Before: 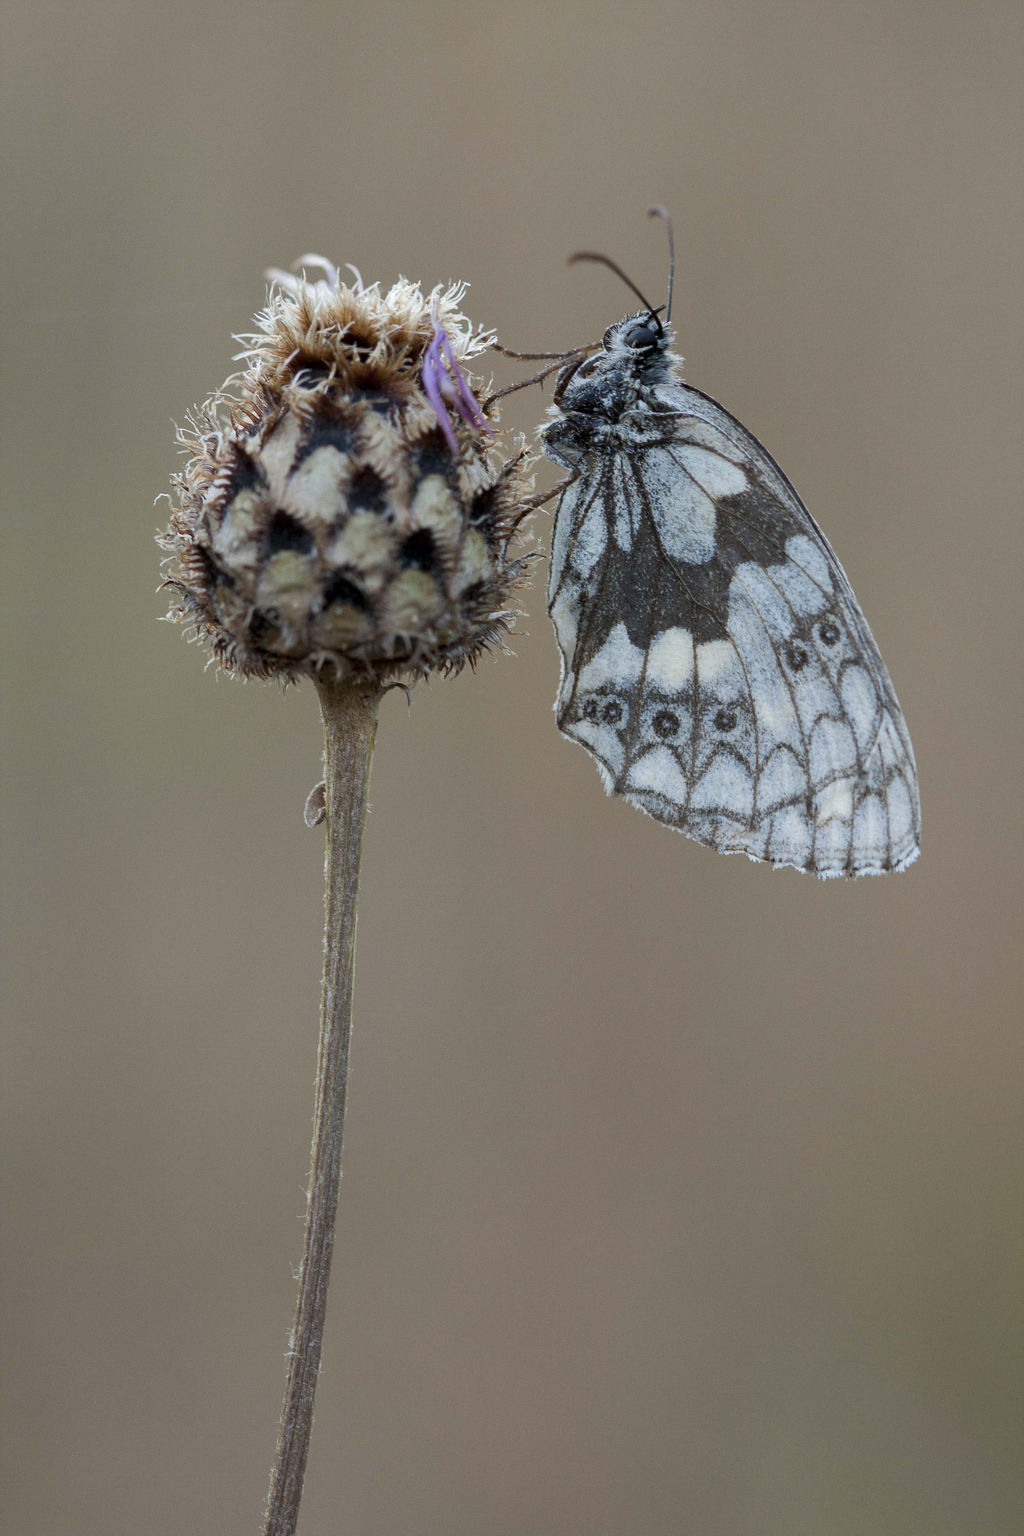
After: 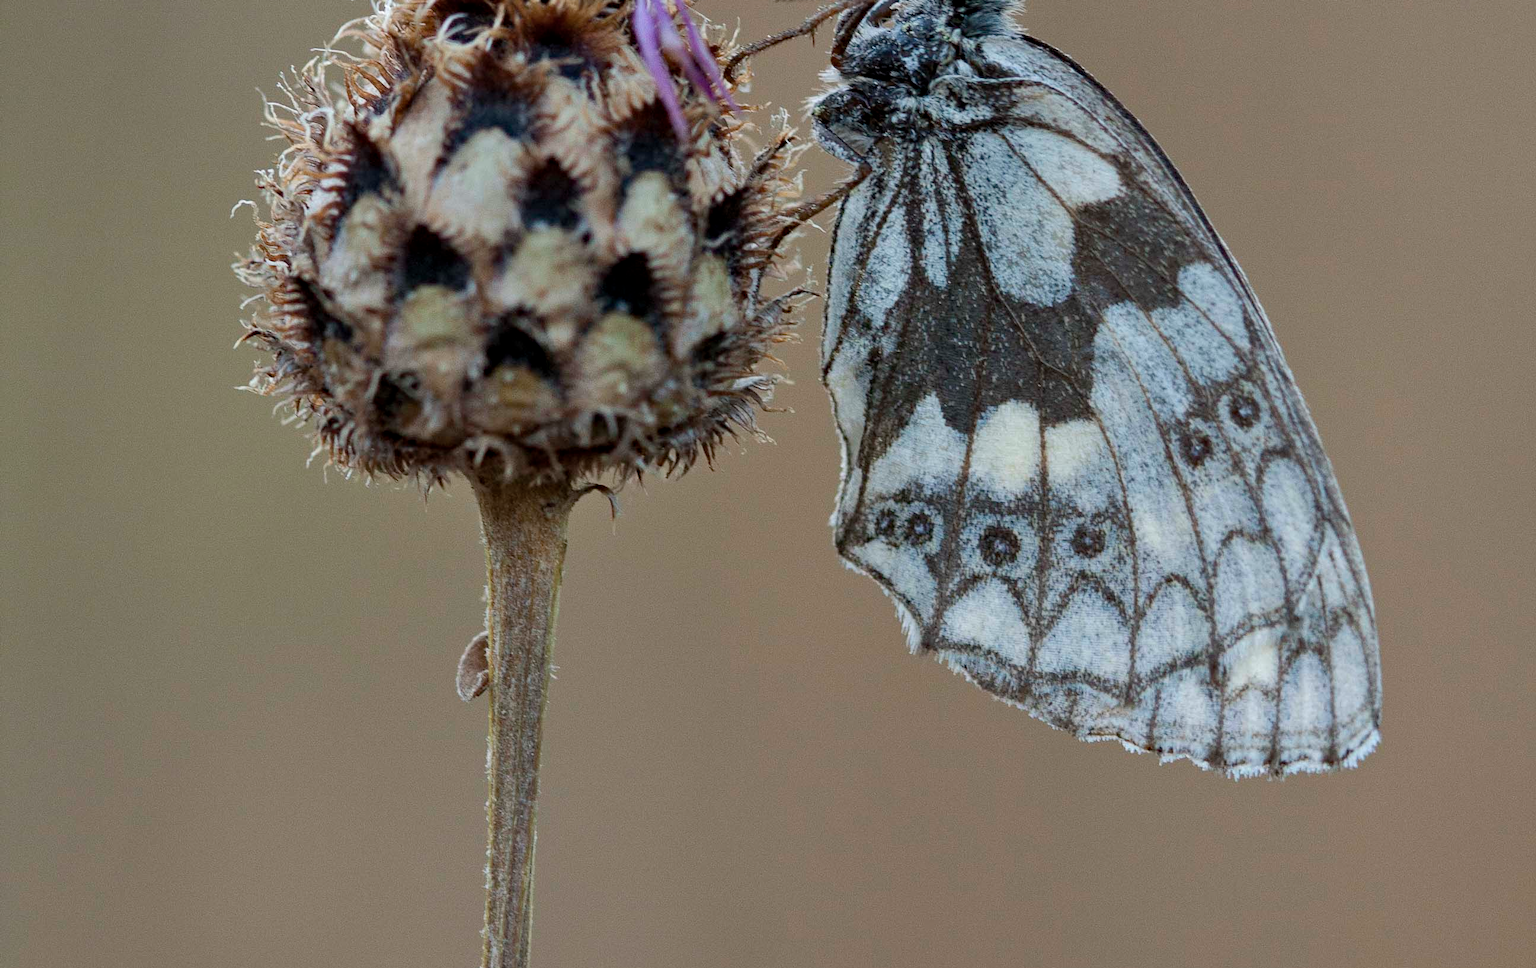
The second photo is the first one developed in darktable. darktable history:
crop and rotate: top 23.469%, bottom 34.46%
shadows and highlights: soften with gaussian
haze removal: compatibility mode true, adaptive false
